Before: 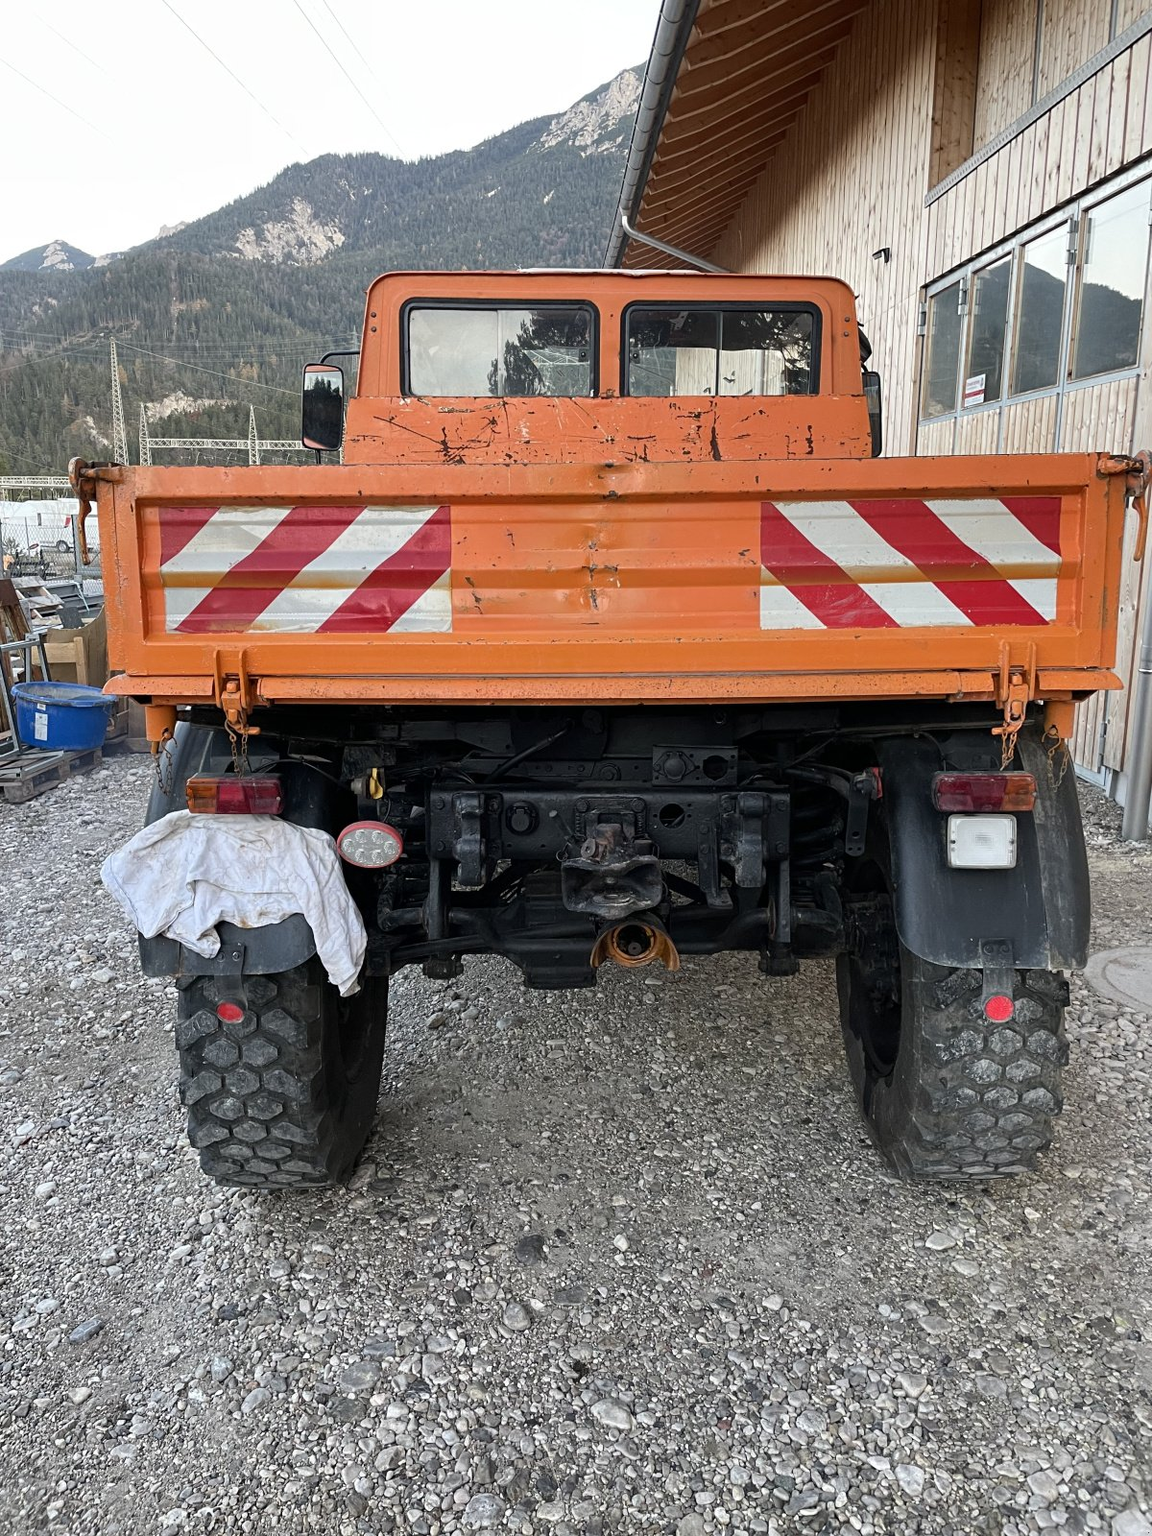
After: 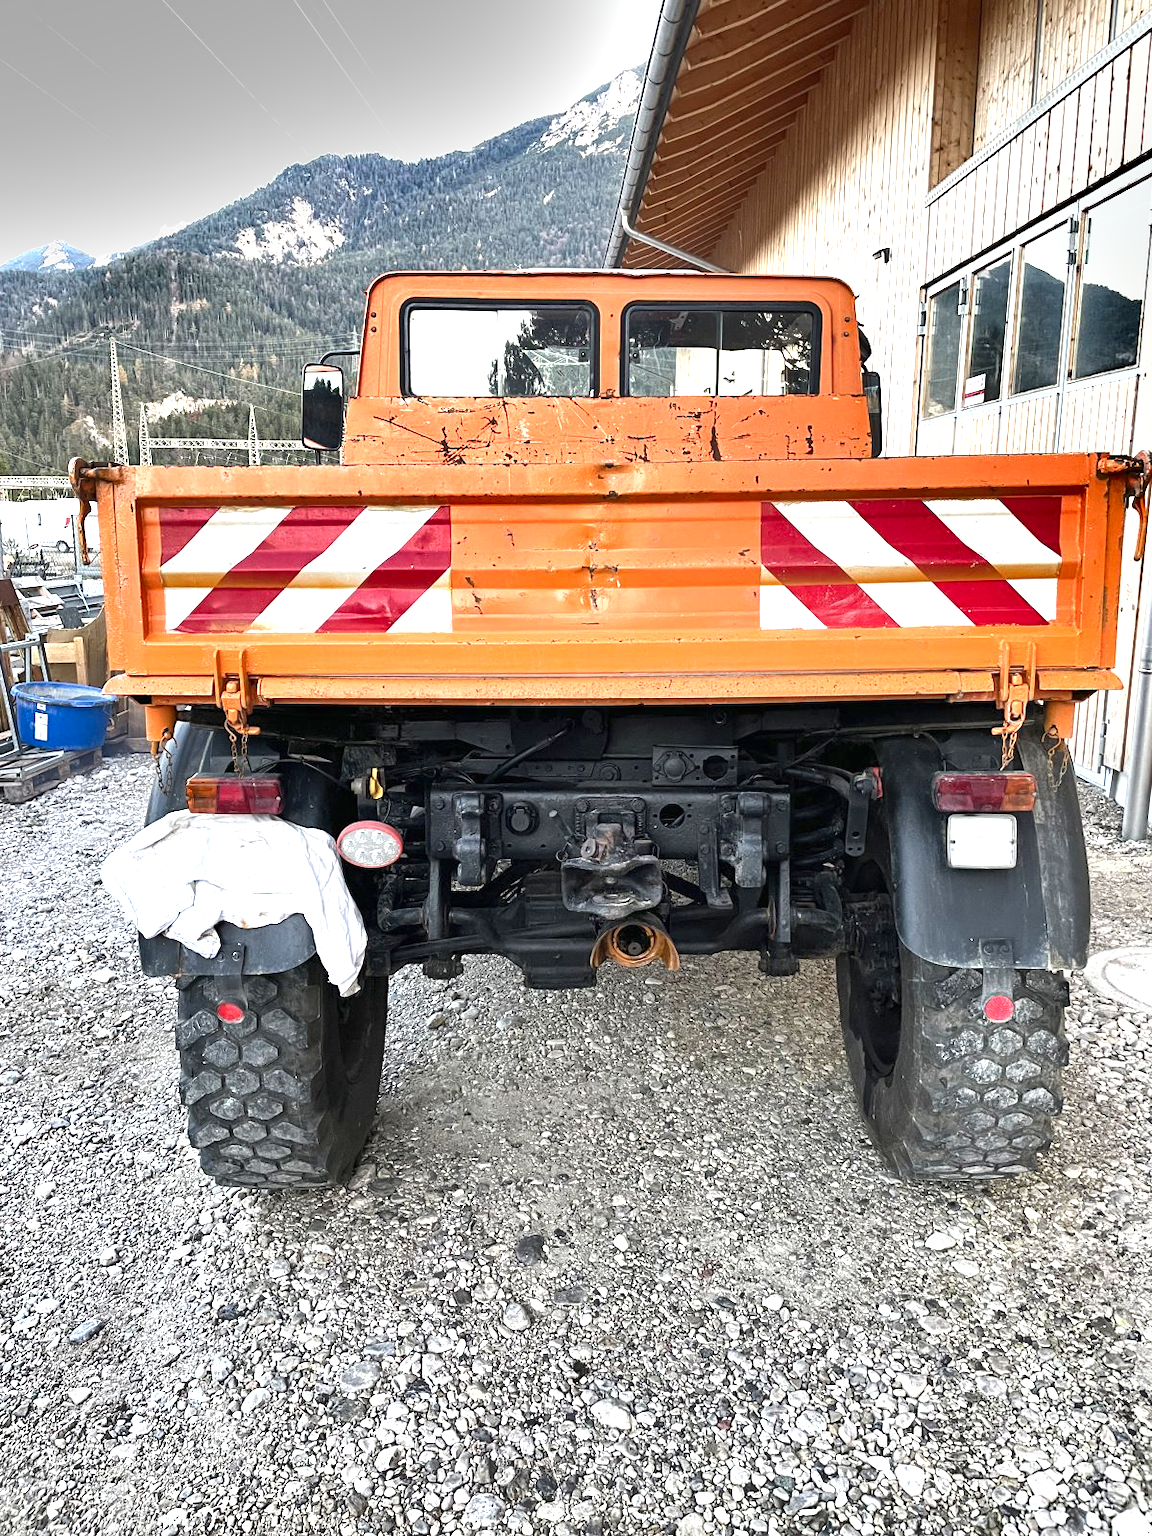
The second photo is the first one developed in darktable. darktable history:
exposure: black level correction 0, exposure 1.3 EV, compensate exposure bias true, compensate highlight preservation false
shadows and highlights: soften with gaussian
